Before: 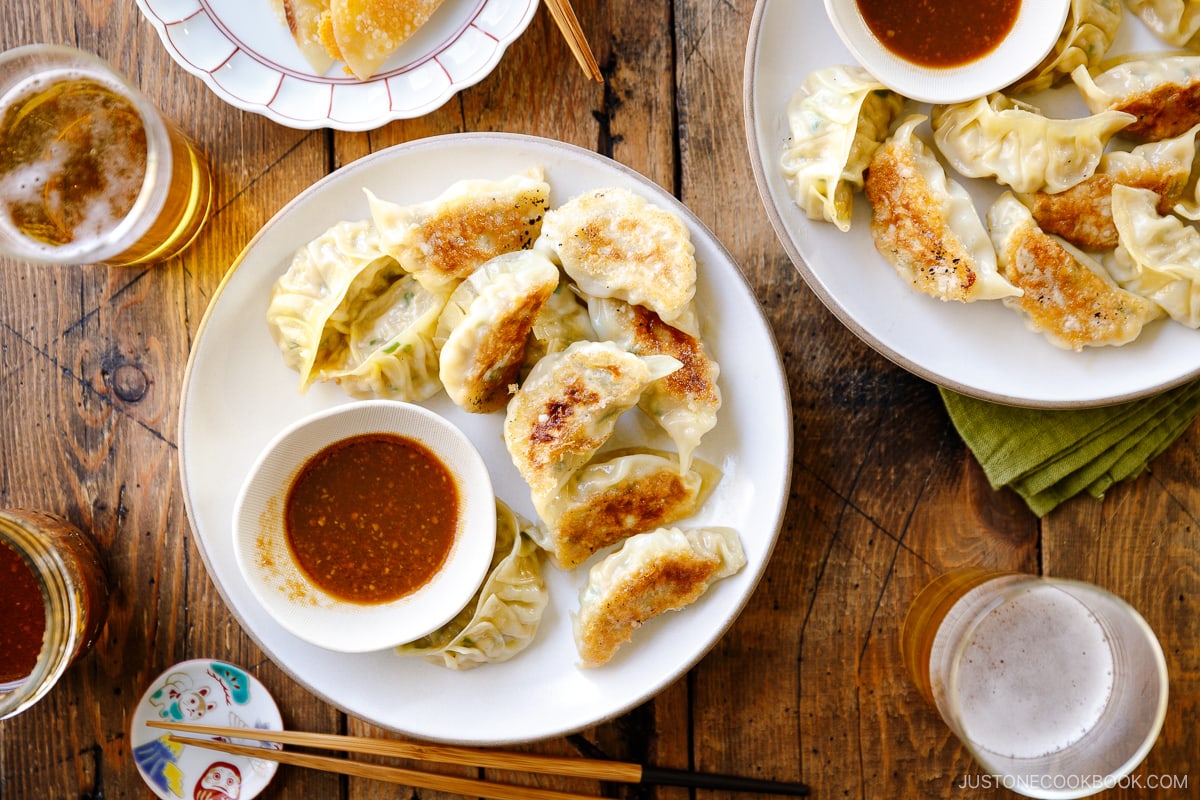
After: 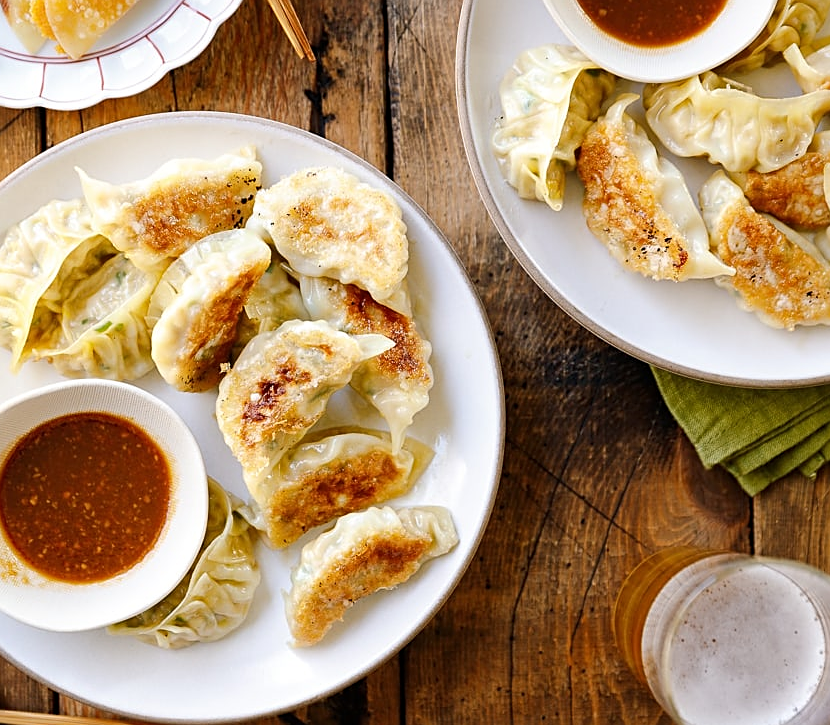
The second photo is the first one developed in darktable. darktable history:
crop and rotate: left 24.07%, top 2.743%, right 6.684%, bottom 6.552%
sharpen: on, module defaults
